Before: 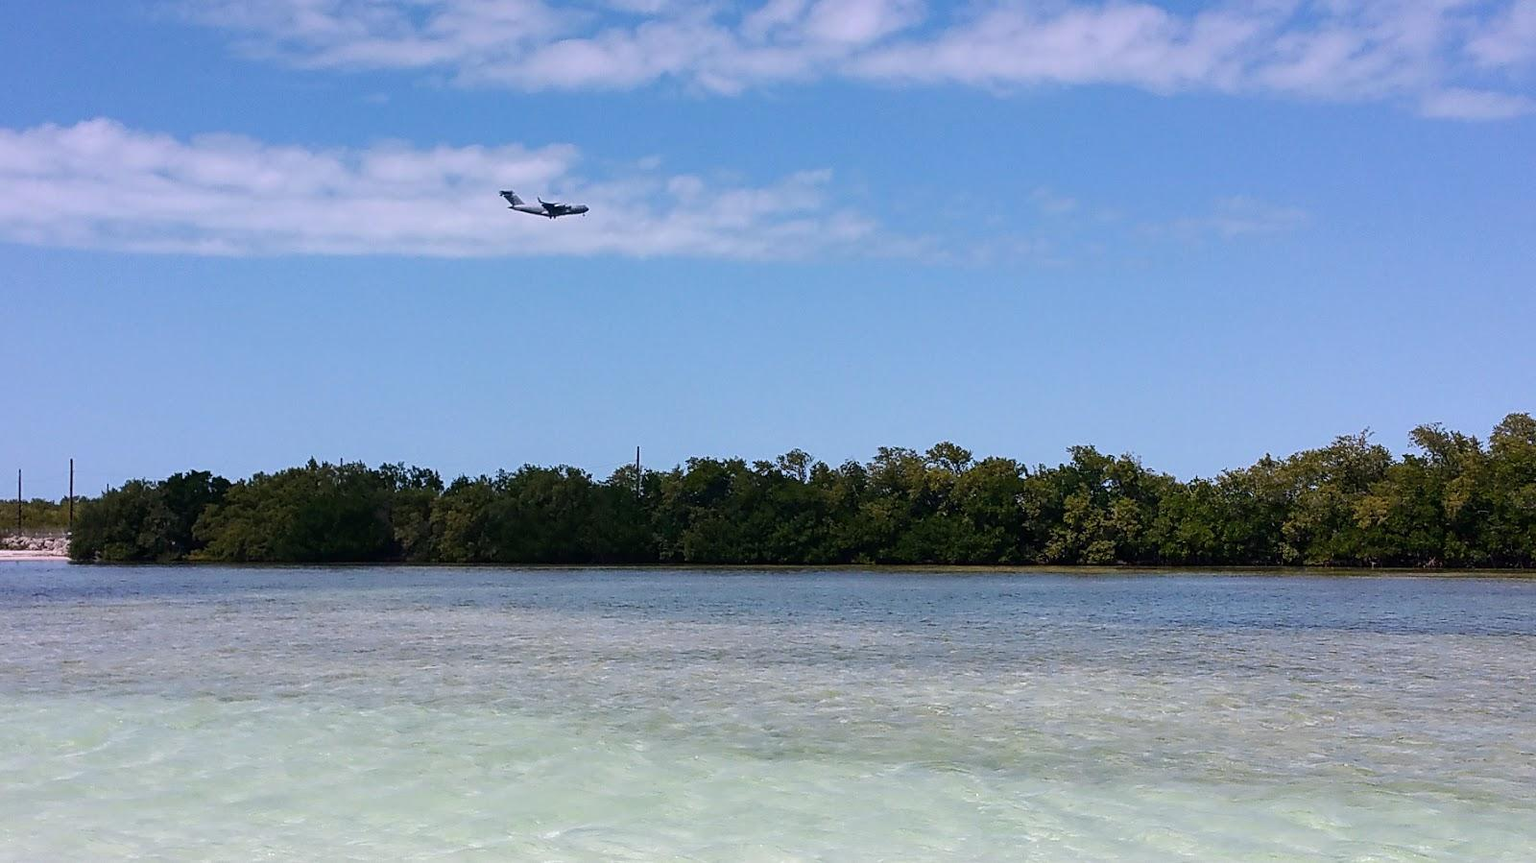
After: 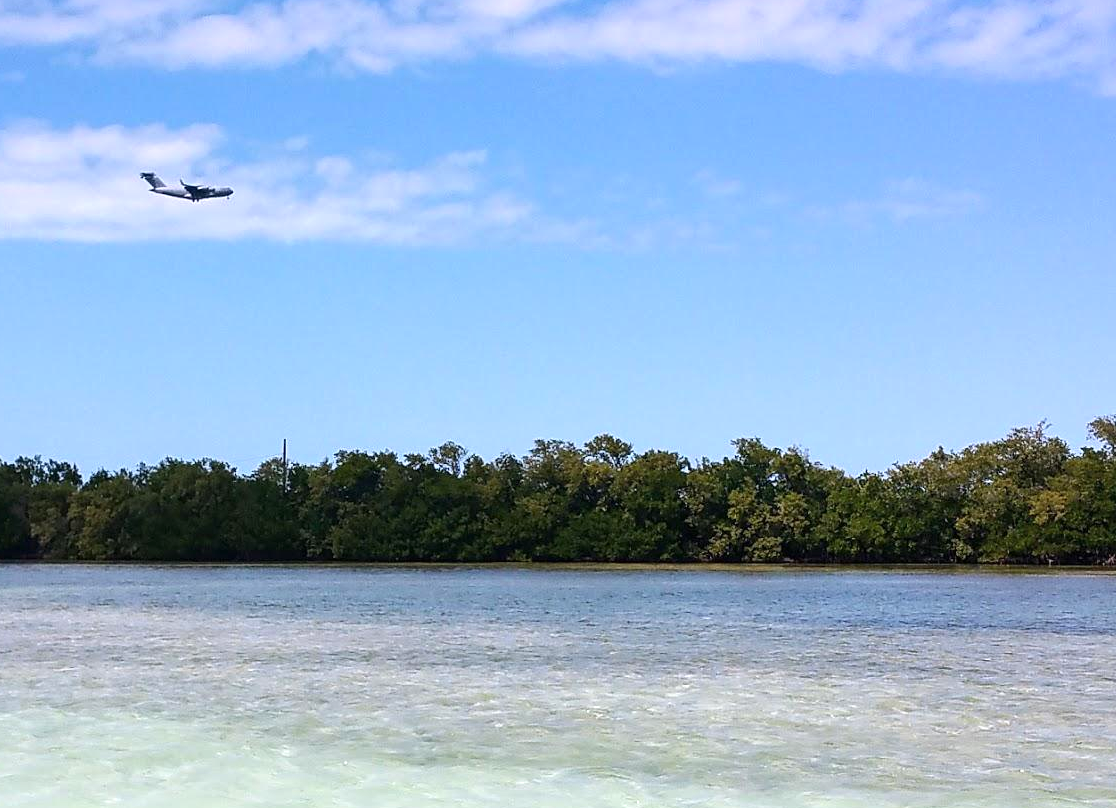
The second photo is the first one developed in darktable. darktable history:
crop and rotate: left 23.798%, top 3.096%, right 6.392%, bottom 6.96%
exposure: exposure 0.586 EV, compensate highlight preservation false
